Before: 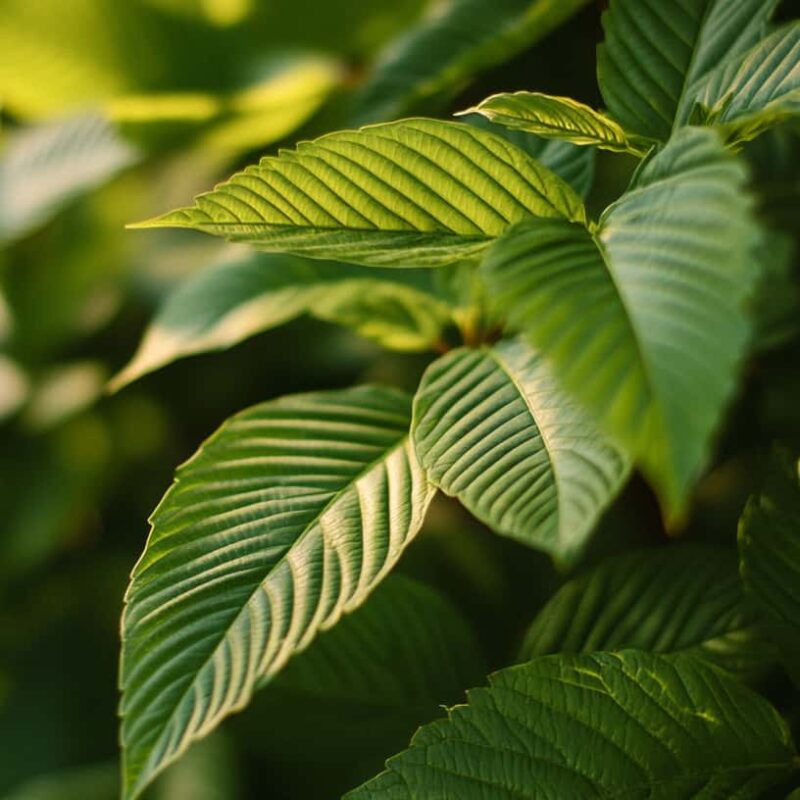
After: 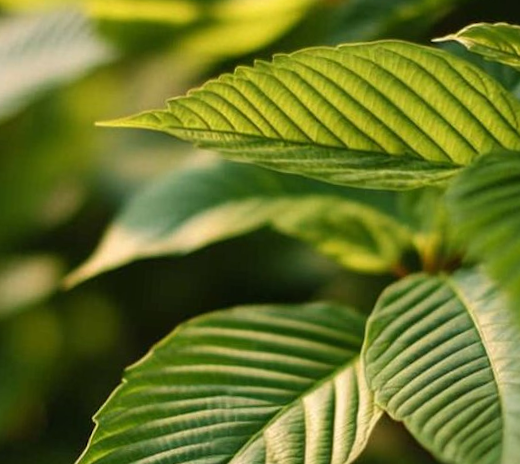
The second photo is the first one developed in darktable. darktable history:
crop and rotate: angle -4.92°, left 2.174%, top 6.72%, right 27.485%, bottom 30.458%
